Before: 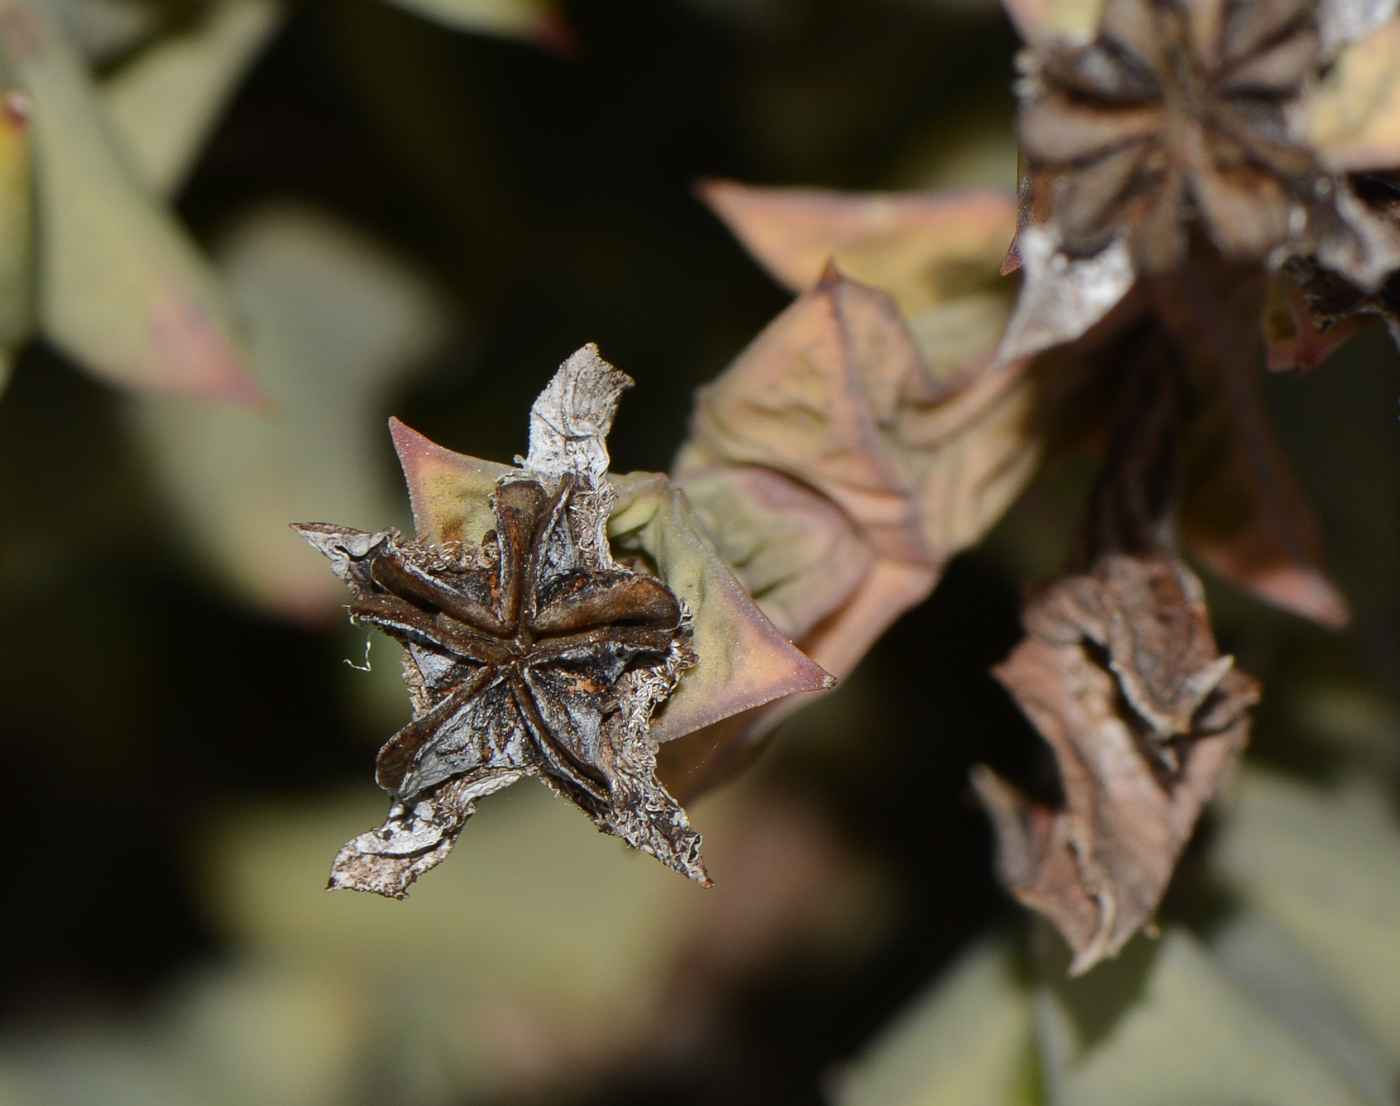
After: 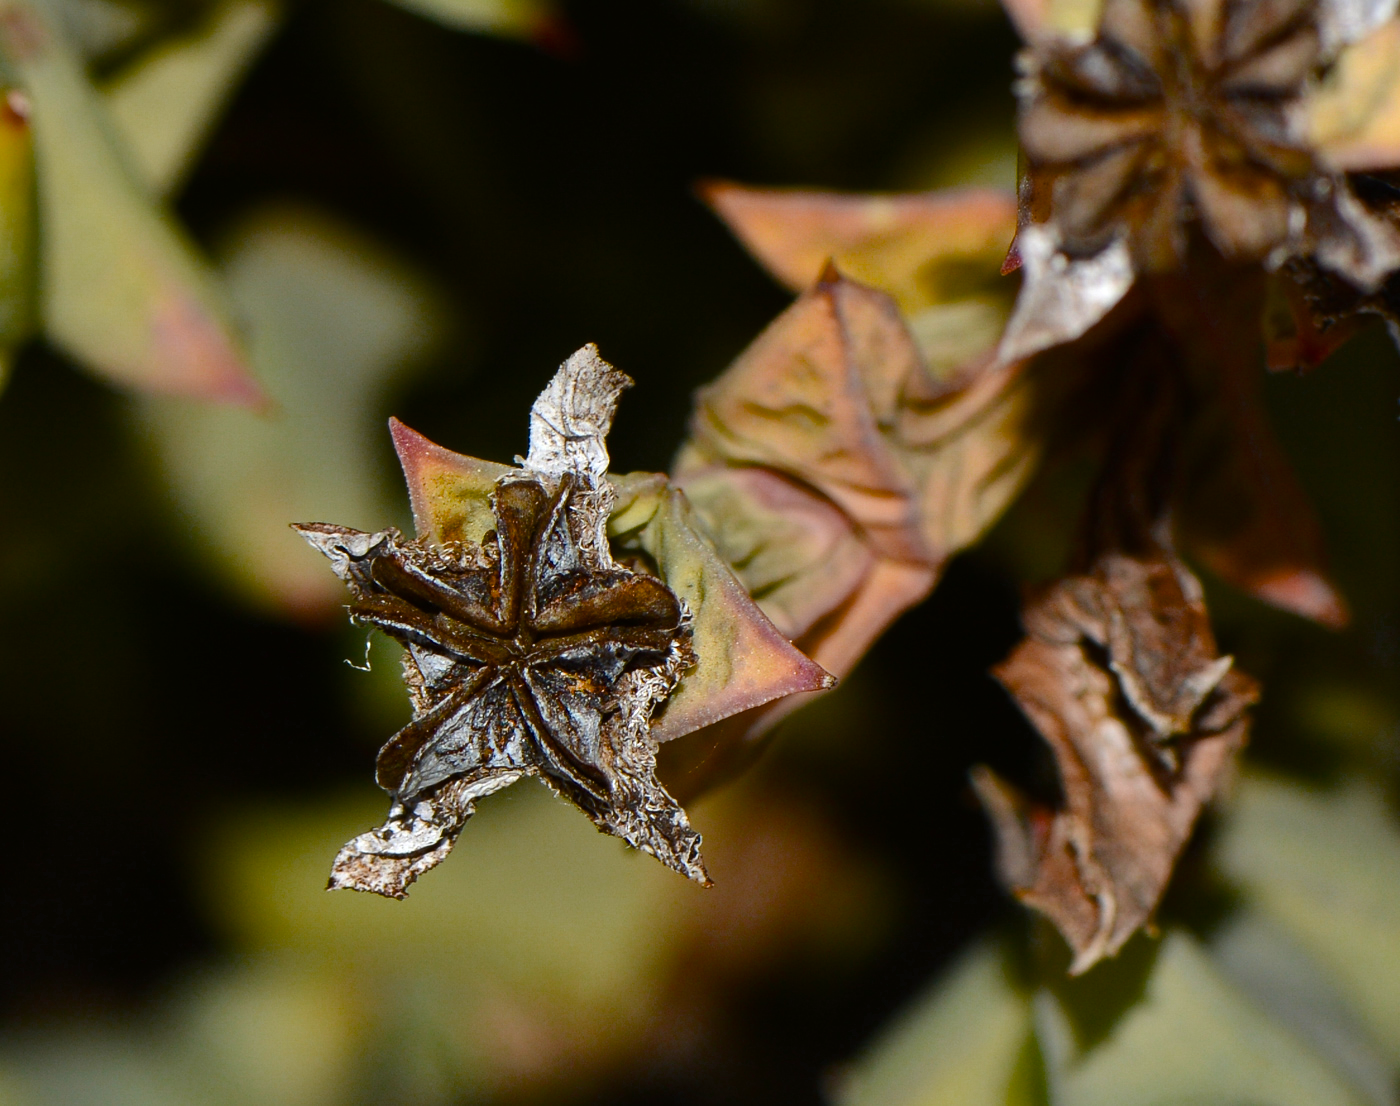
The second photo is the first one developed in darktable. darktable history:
color balance rgb: linear chroma grading › shadows 31.884%, linear chroma grading › global chroma -2.417%, linear chroma grading › mid-tones 3.581%, perceptual saturation grading › global saturation 30.618%, perceptual brilliance grading › global brilliance 14.645%, perceptual brilliance grading › shadows -34.642%, saturation formula JzAzBz (2021)
